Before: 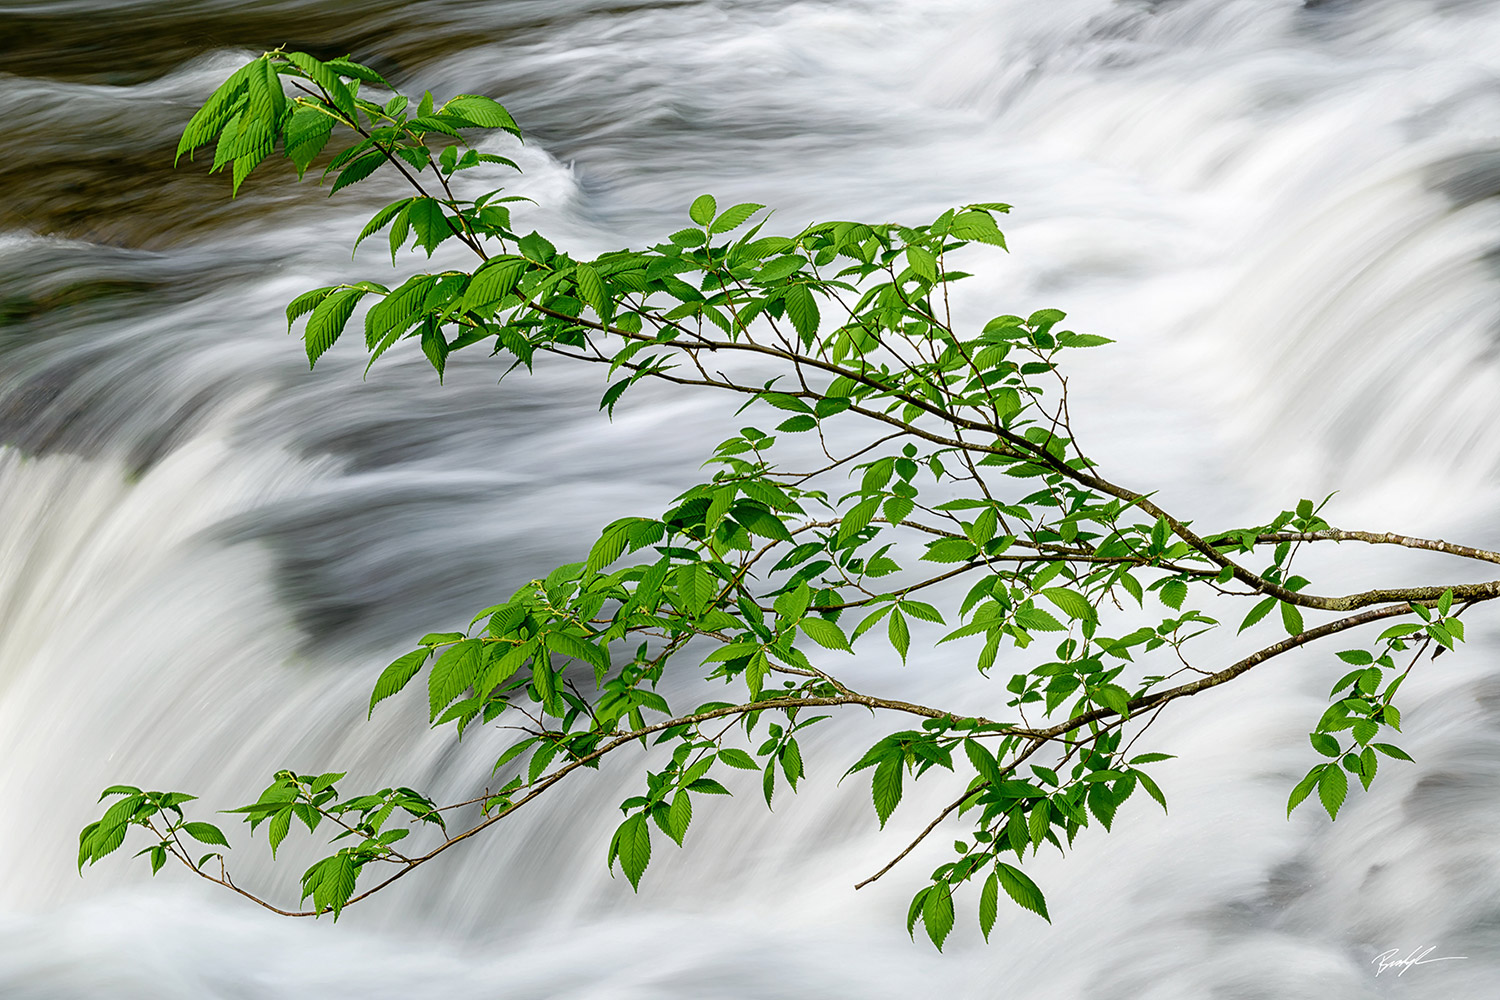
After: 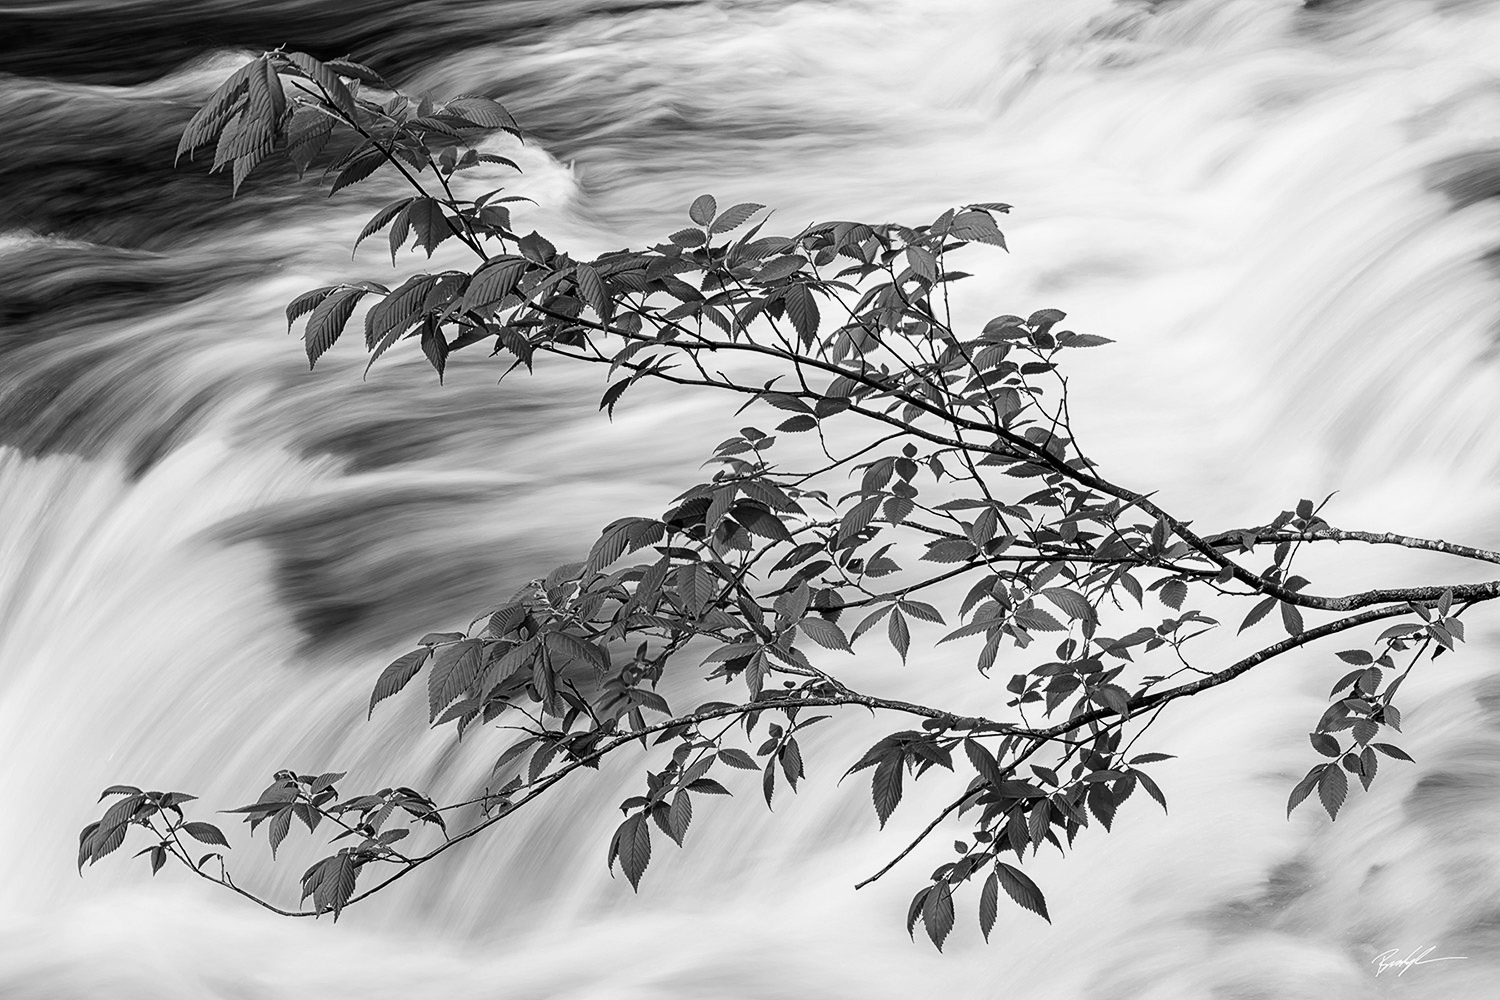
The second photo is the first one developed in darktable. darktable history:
contrast brightness saturation: contrast 0.18, saturation 0.3
color calibration: output gray [0.18, 0.41, 0.41, 0], gray › normalize channels true, illuminant same as pipeline (D50), adaptation XYZ, x 0.346, y 0.359, gamut compression 0
